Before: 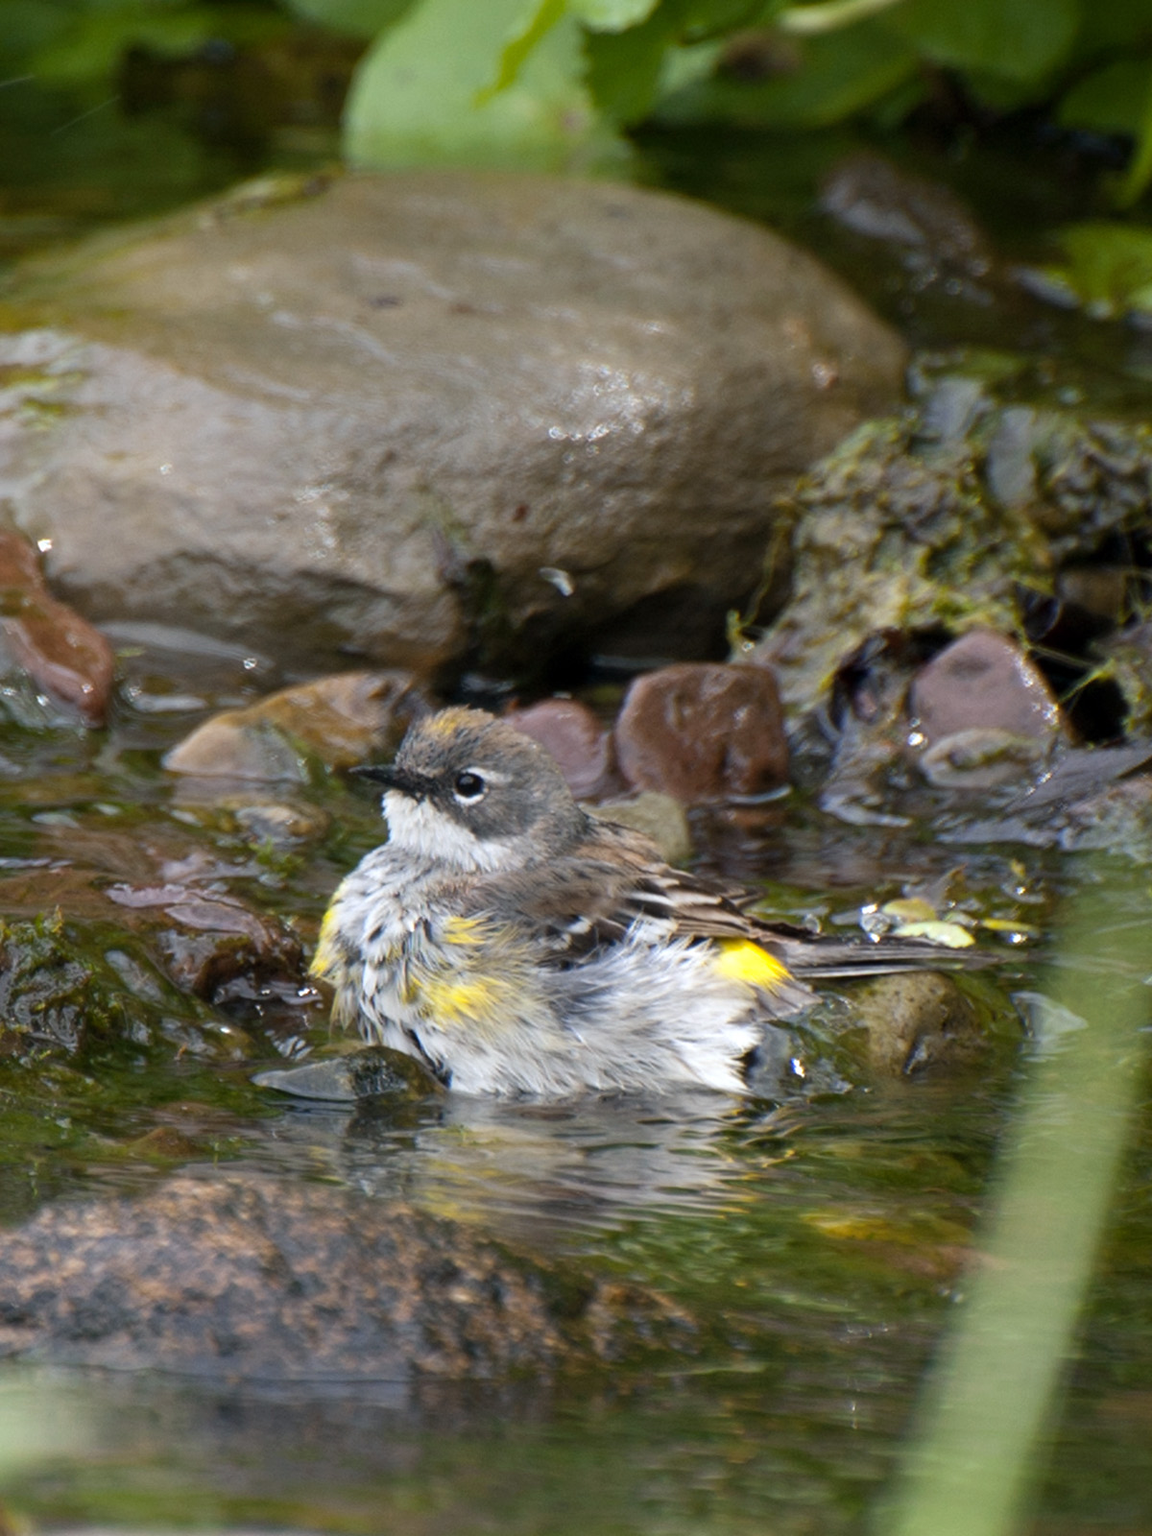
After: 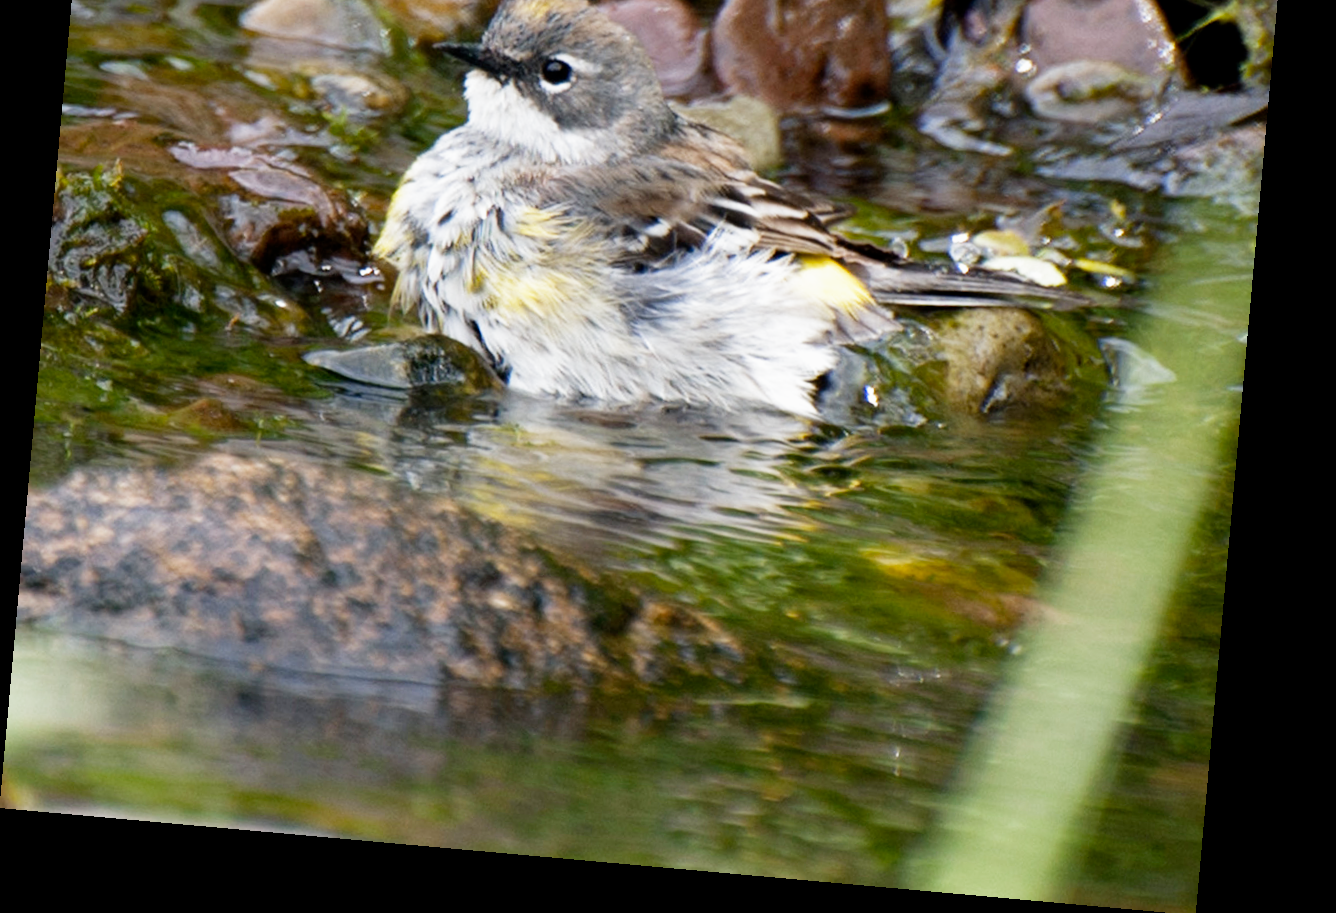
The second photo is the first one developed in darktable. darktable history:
crop and rotate: top 46.237%
rotate and perspective: rotation 5.12°, automatic cropping off
filmic rgb: middle gray luminance 12.74%, black relative exposure -10.13 EV, white relative exposure 3.47 EV, threshold 6 EV, target black luminance 0%, hardness 5.74, latitude 44.69%, contrast 1.221, highlights saturation mix 5%, shadows ↔ highlights balance 26.78%, add noise in highlights 0, preserve chrominance no, color science v3 (2019), use custom middle-gray values true, iterations of high-quality reconstruction 0, contrast in highlights soft, enable highlight reconstruction true
